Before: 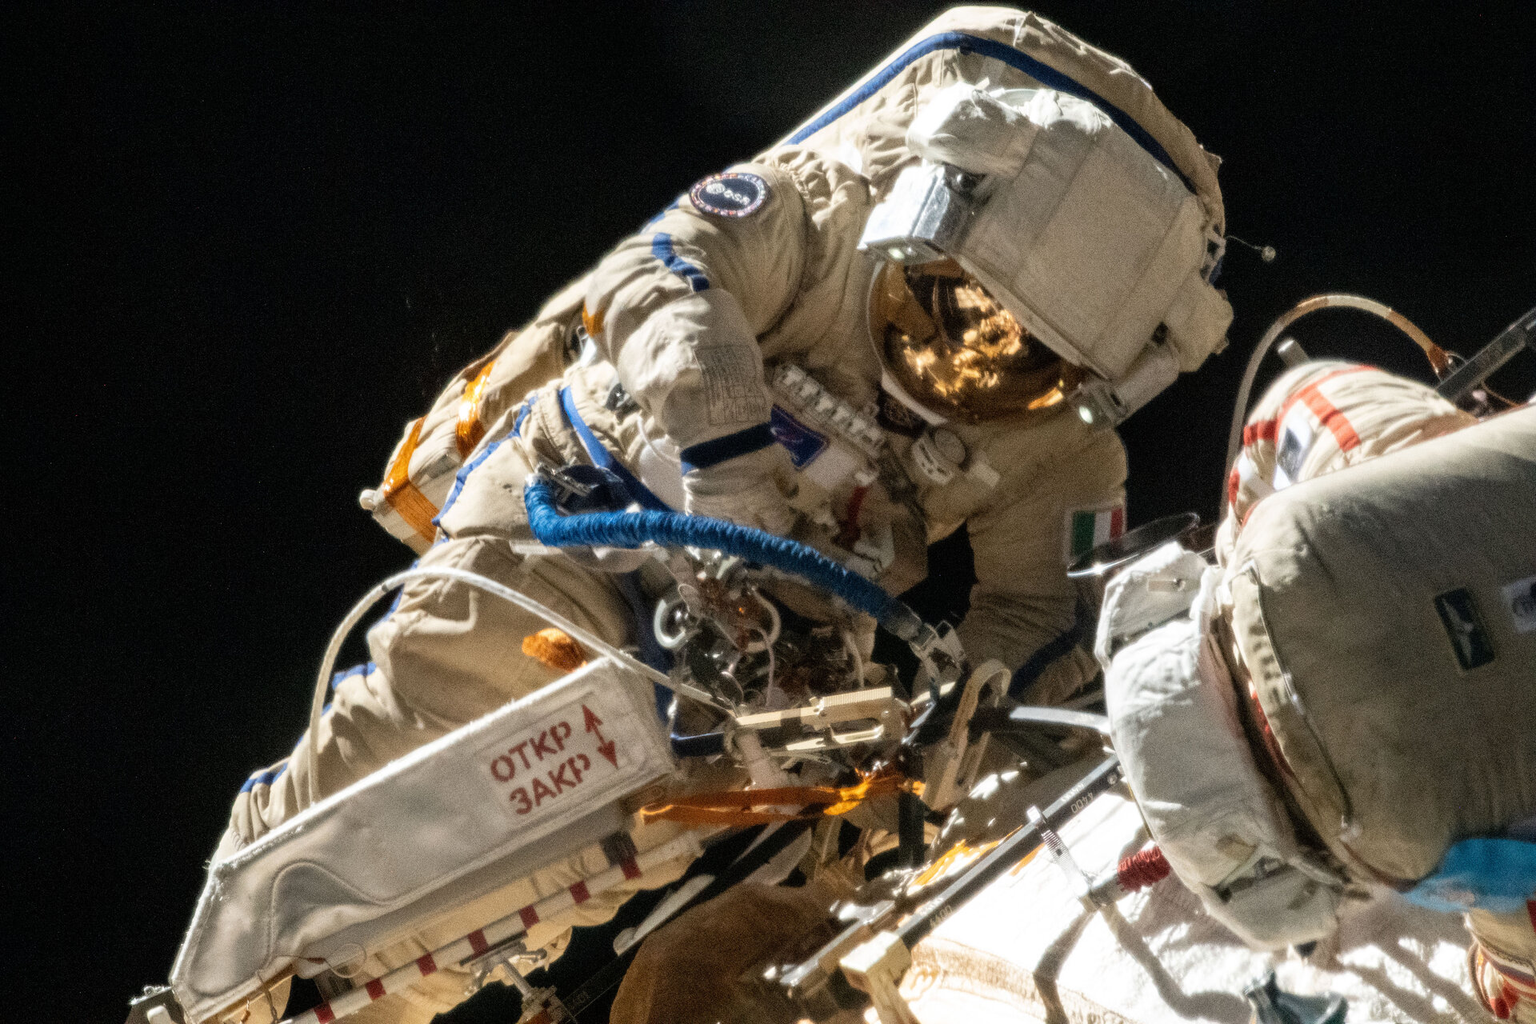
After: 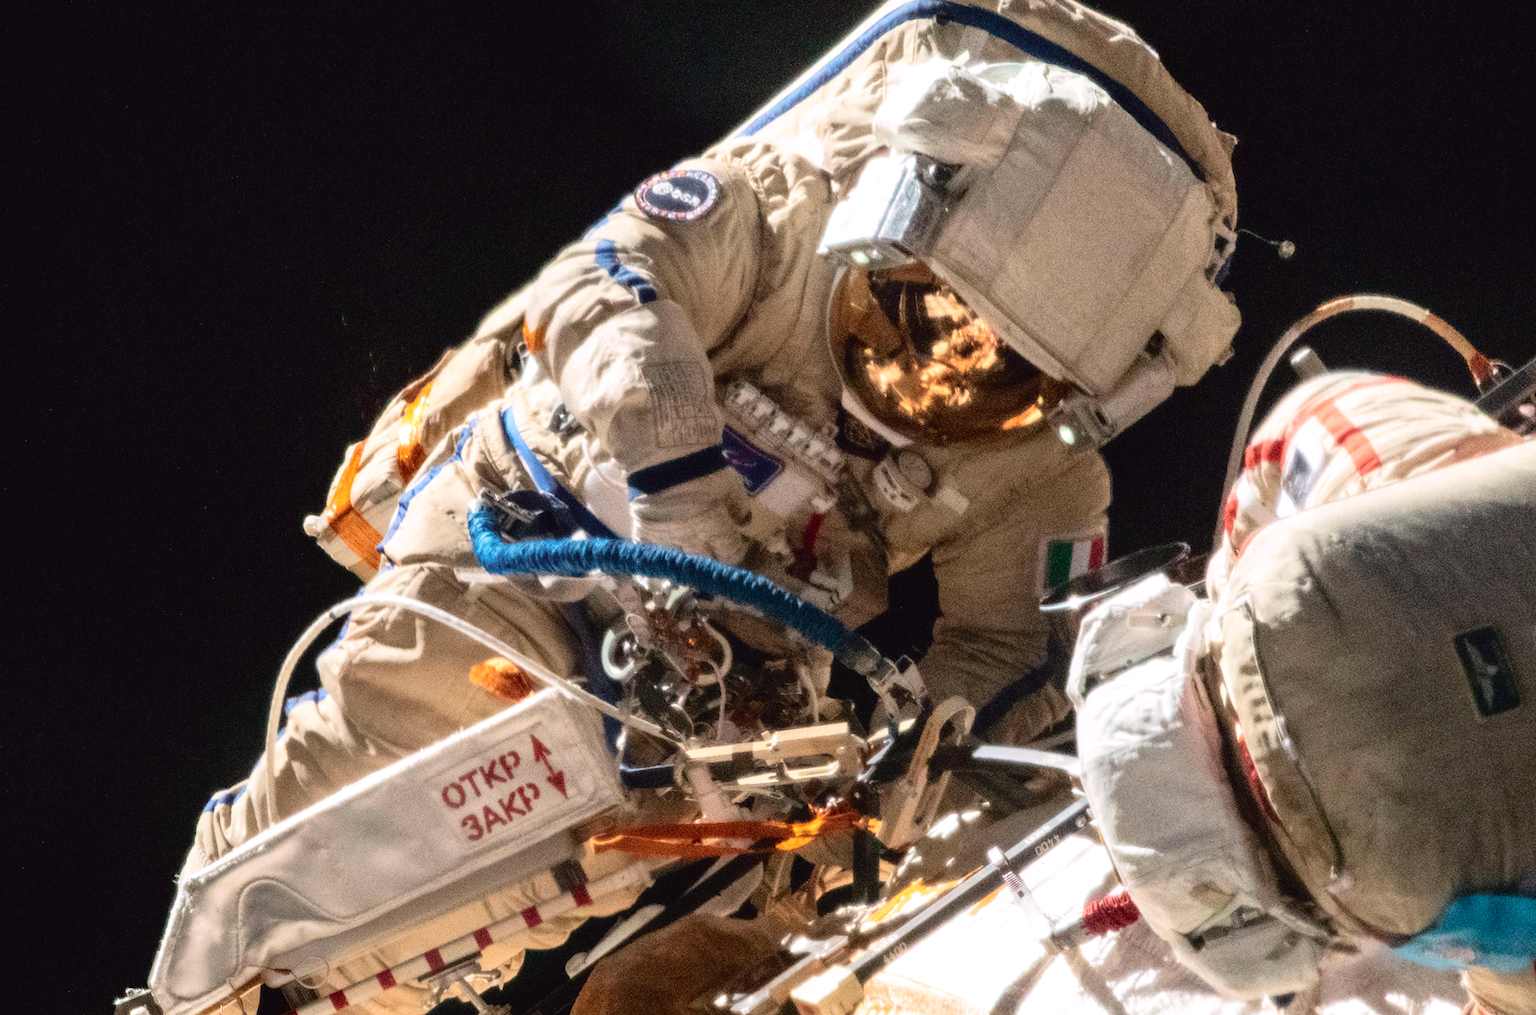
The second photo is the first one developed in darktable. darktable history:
rotate and perspective: rotation 0.062°, lens shift (vertical) 0.115, lens shift (horizontal) -0.133, crop left 0.047, crop right 0.94, crop top 0.061, crop bottom 0.94
exposure: black level correction 0.001, exposure 0.3 EV, compensate highlight preservation false
tone curve: curves: ch0 [(0, 0.025) (0.15, 0.143) (0.452, 0.486) (0.751, 0.788) (1, 0.961)]; ch1 [(0, 0) (0.43, 0.408) (0.476, 0.469) (0.497, 0.507) (0.546, 0.571) (0.566, 0.607) (0.62, 0.657) (1, 1)]; ch2 [(0, 0) (0.386, 0.397) (0.505, 0.498) (0.547, 0.546) (0.579, 0.58) (1, 1)], color space Lab, independent channels, preserve colors none
